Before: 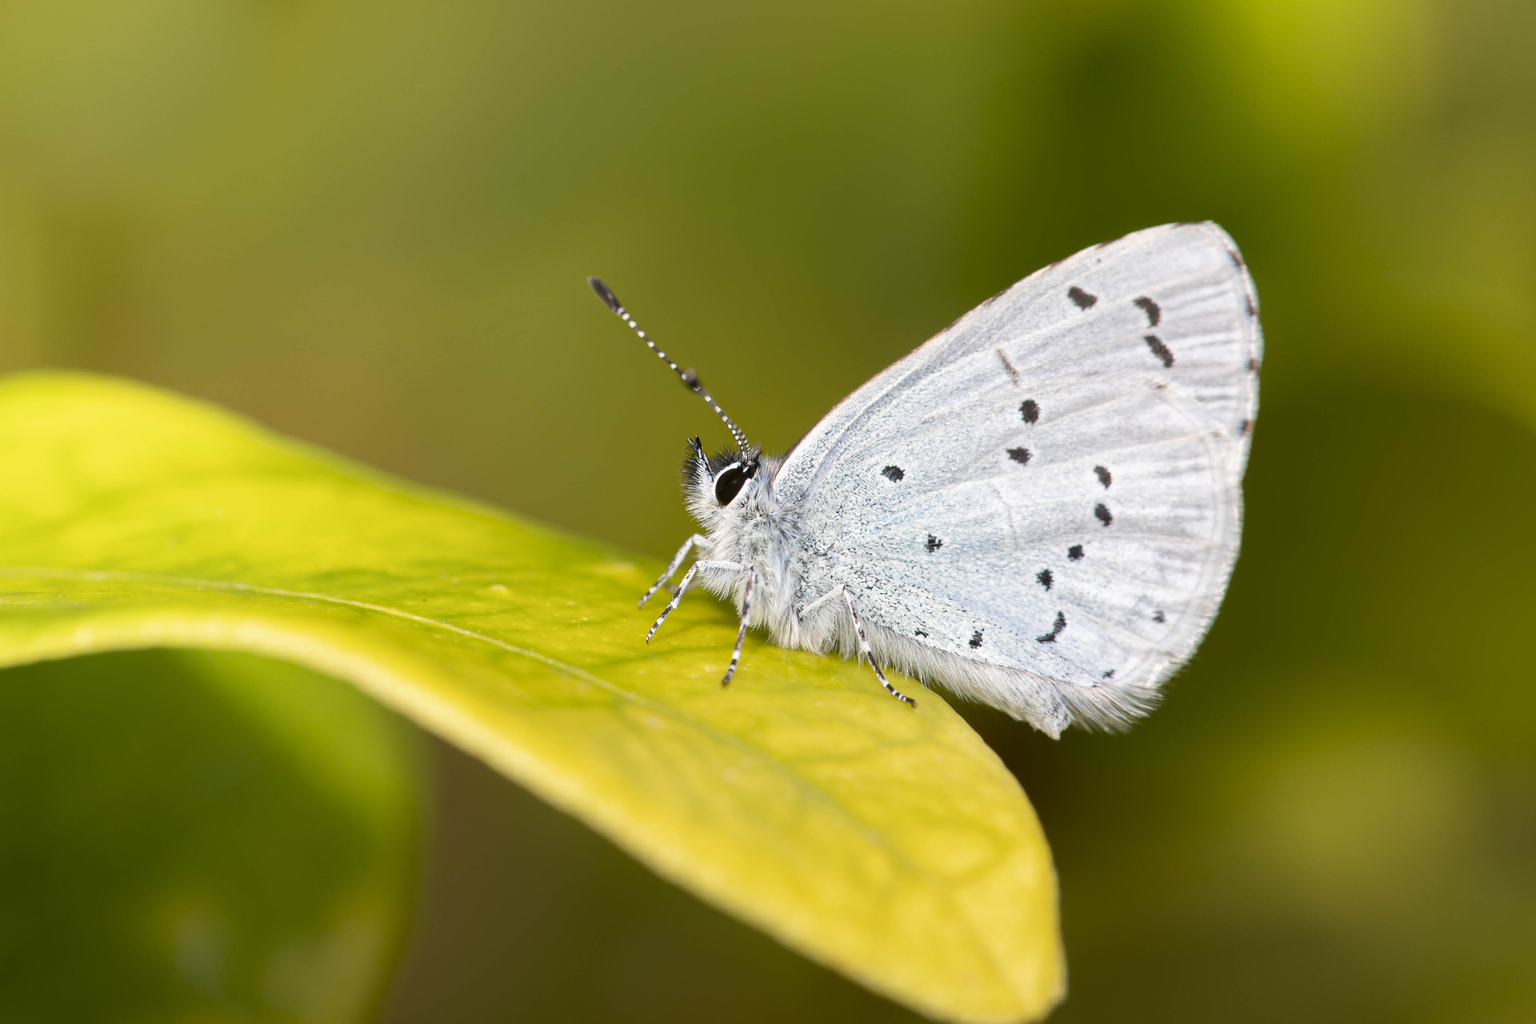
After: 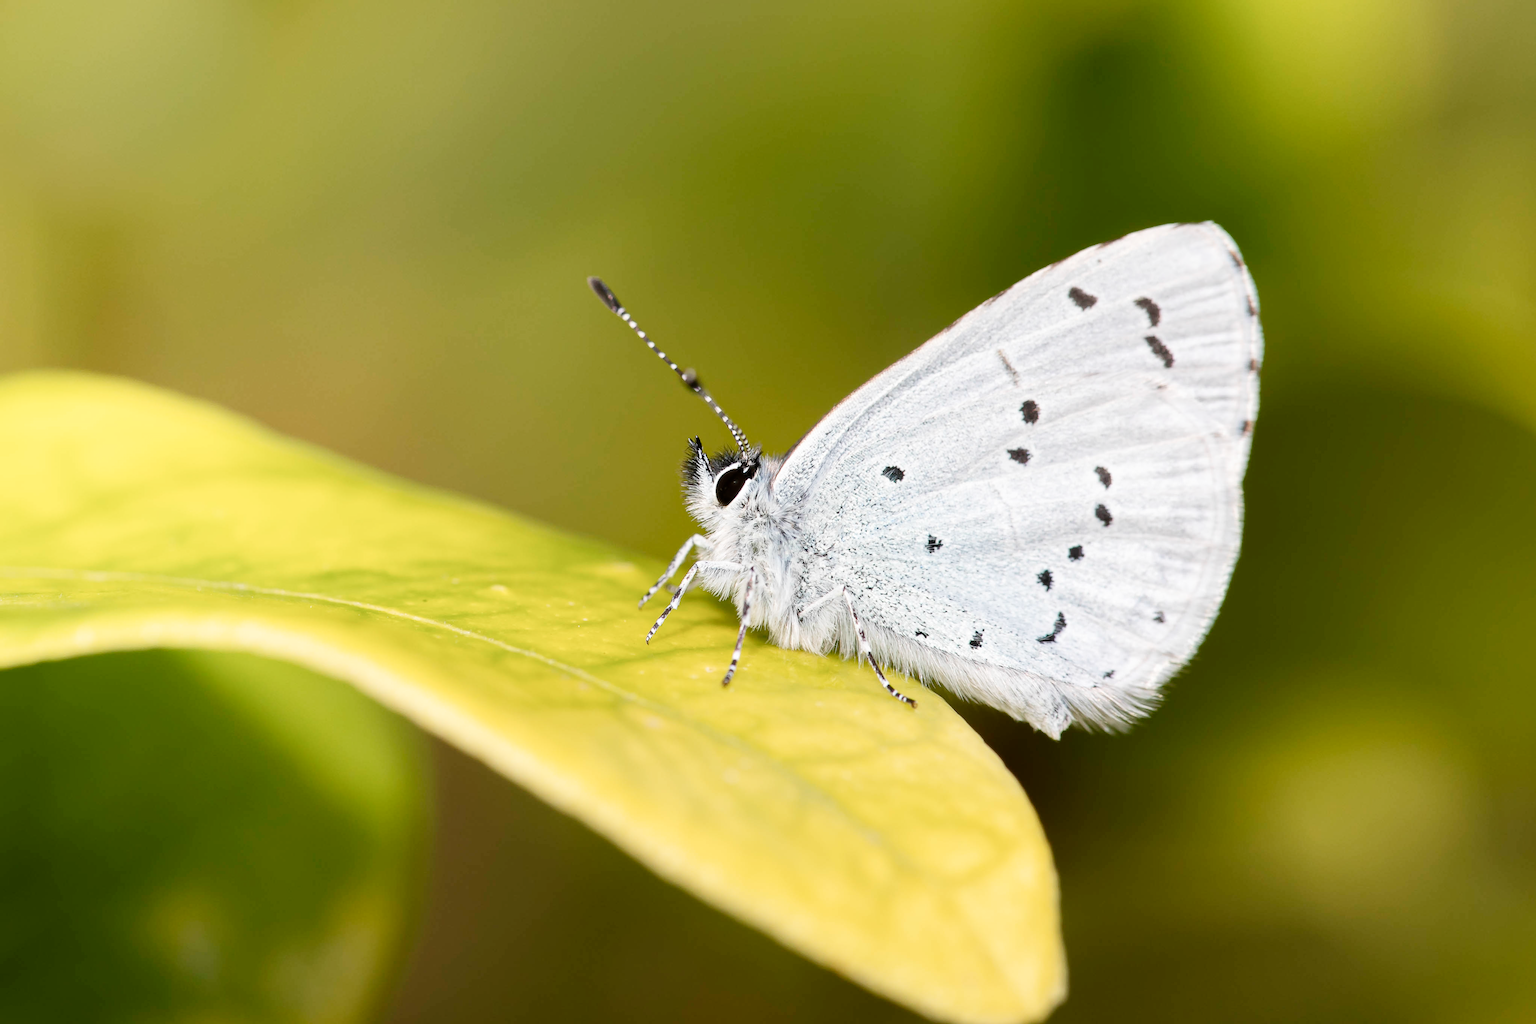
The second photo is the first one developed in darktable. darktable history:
tone curve: curves: ch0 [(0, 0) (0.004, 0.001) (0.133, 0.112) (0.325, 0.362) (0.832, 0.893) (1, 1)], preserve colors none
contrast brightness saturation: contrast 0.059, brightness -0.012, saturation -0.216
